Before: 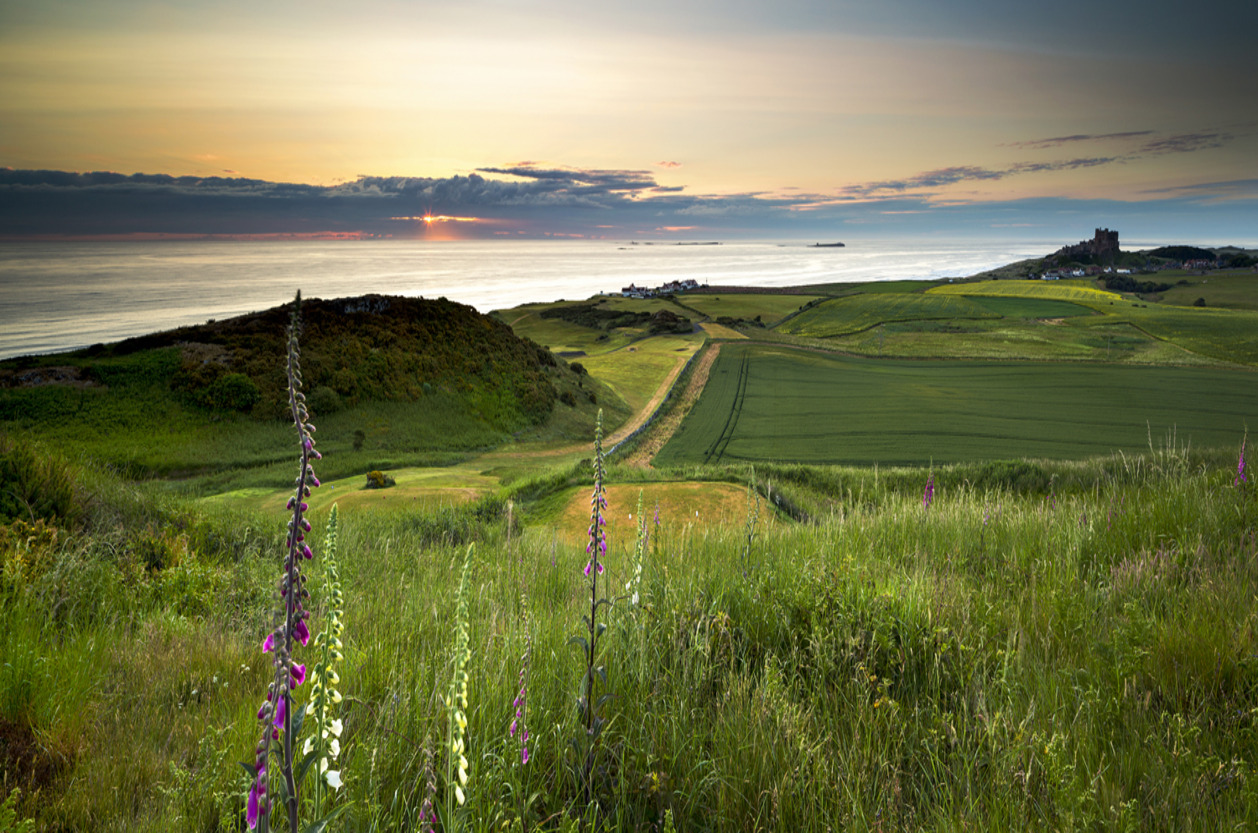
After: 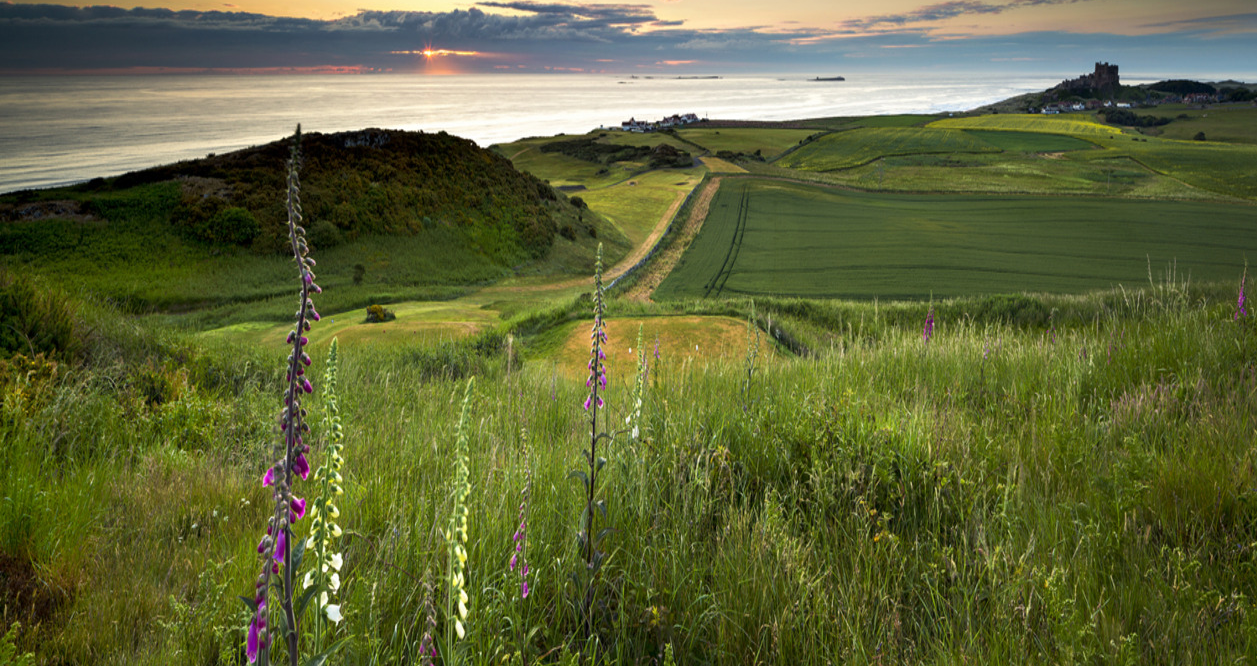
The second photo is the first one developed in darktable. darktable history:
crop and rotate: top 19.998%
tone equalizer: on, module defaults
